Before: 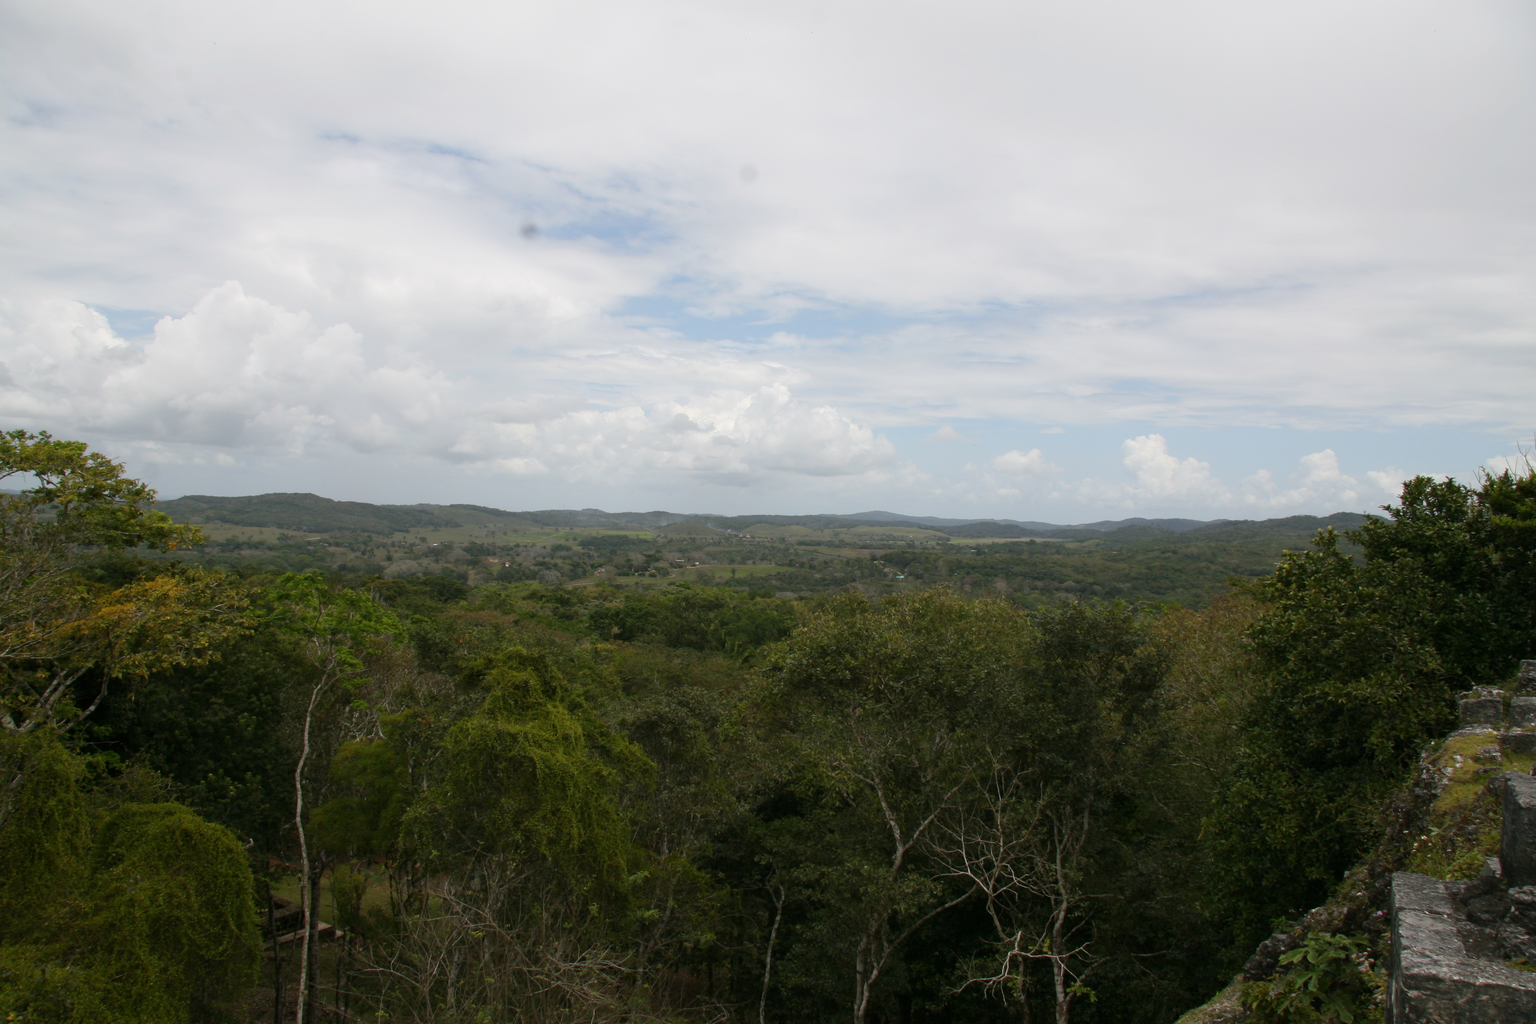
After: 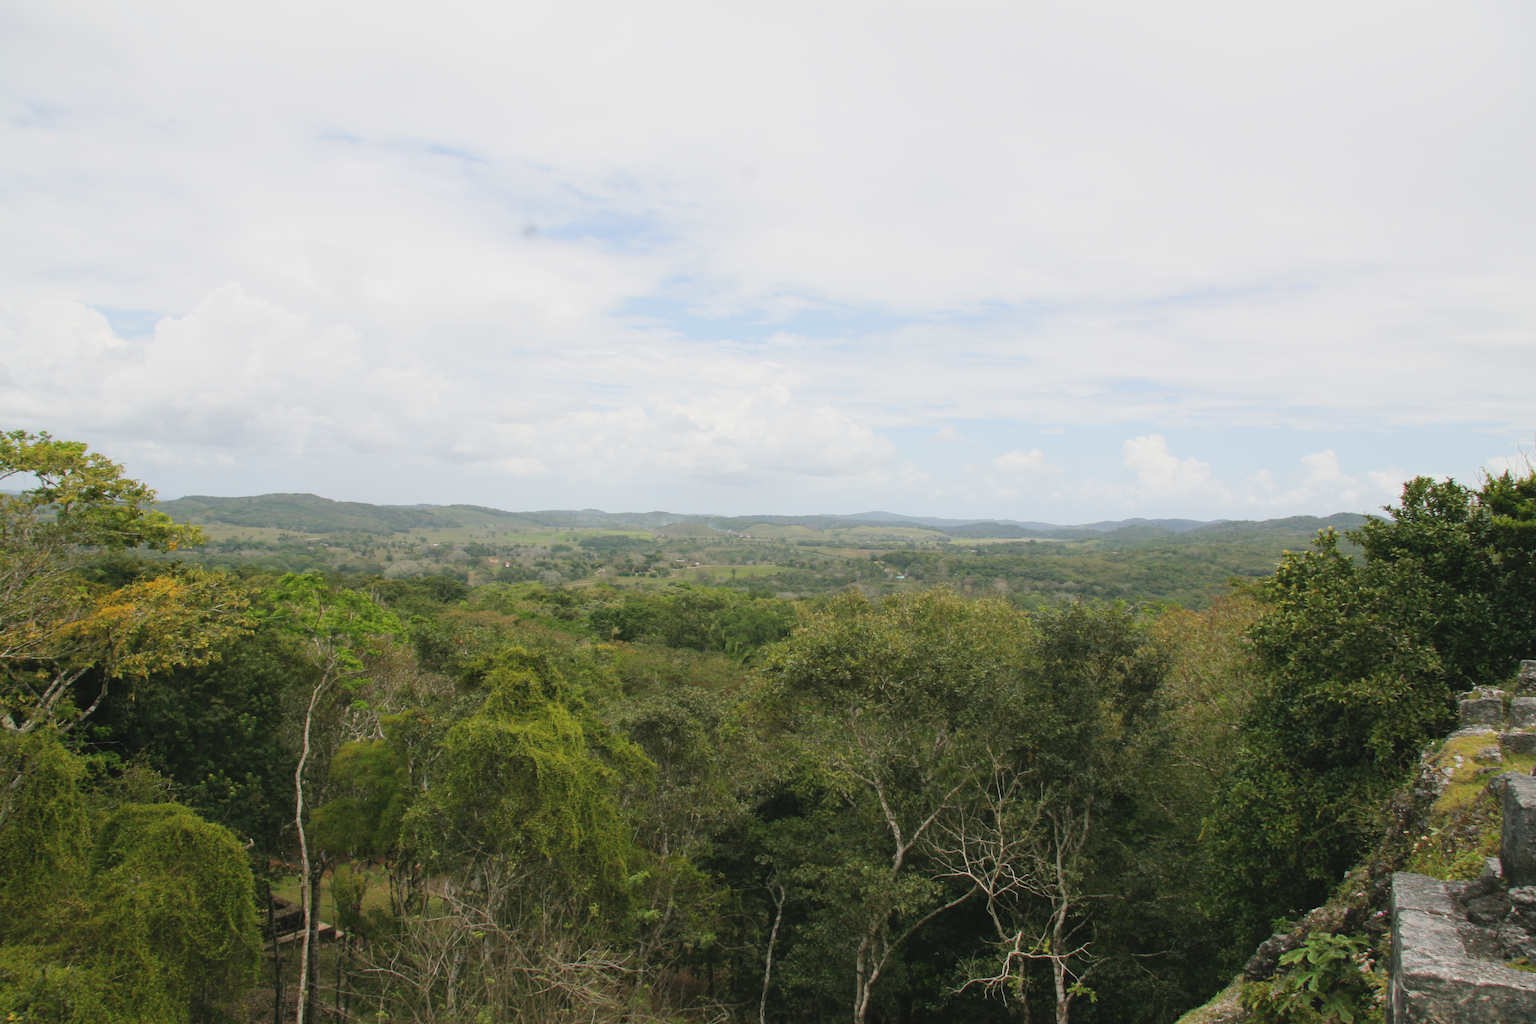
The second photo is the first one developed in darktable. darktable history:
filmic rgb: black relative exposure -7.65 EV, white relative exposure 4.56 EV, threshold 3.01 EV, hardness 3.61, enable highlight reconstruction true
levels: levels [0, 0.43, 0.984]
exposure: black level correction -0.005, exposure 0.624 EV, compensate exposure bias true, compensate highlight preservation false
